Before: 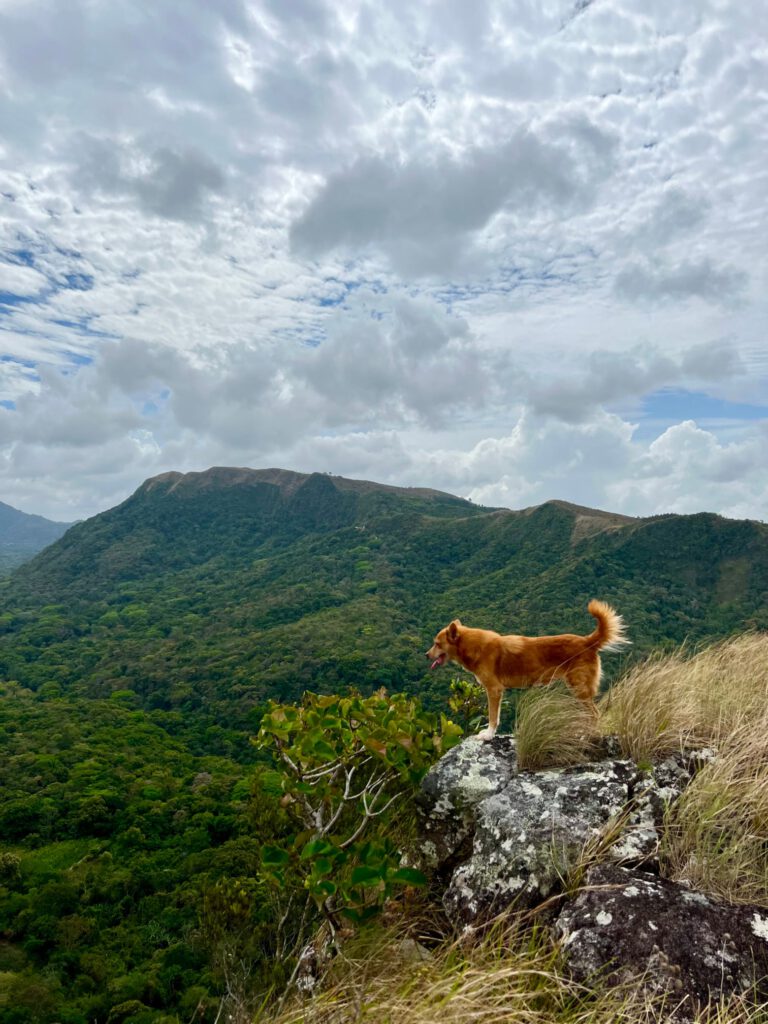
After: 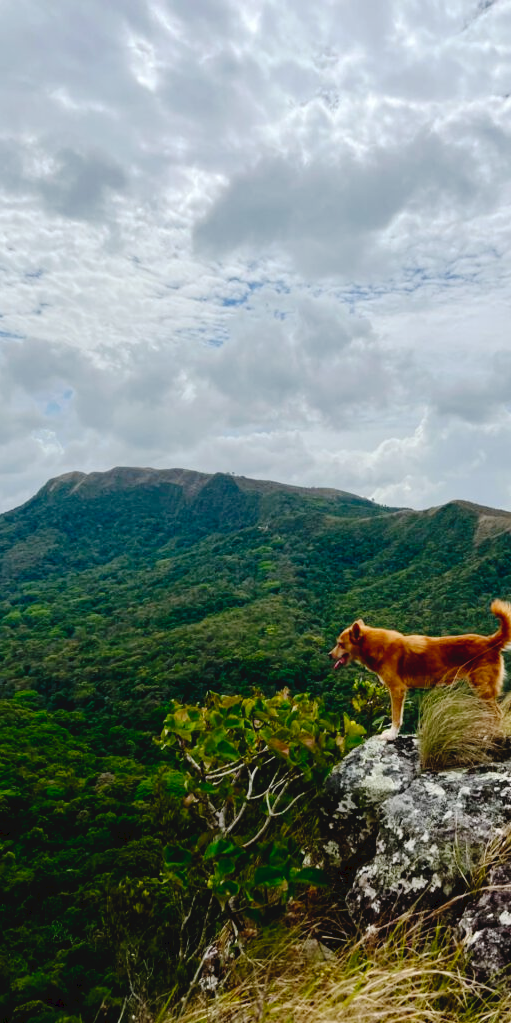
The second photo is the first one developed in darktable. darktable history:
crop and rotate: left 12.648%, right 20.685%
tone curve: curves: ch0 [(0, 0) (0.003, 0.048) (0.011, 0.048) (0.025, 0.048) (0.044, 0.049) (0.069, 0.048) (0.1, 0.052) (0.136, 0.071) (0.177, 0.109) (0.224, 0.157) (0.277, 0.233) (0.335, 0.32) (0.399, 0.404) (0.468, 0.496) (0.543, 0.582) (0.623, 0.653) (0.709, 0.738) (0.801, 0.811) (0.898, 0.895) (1, 1)], preserve colors none
